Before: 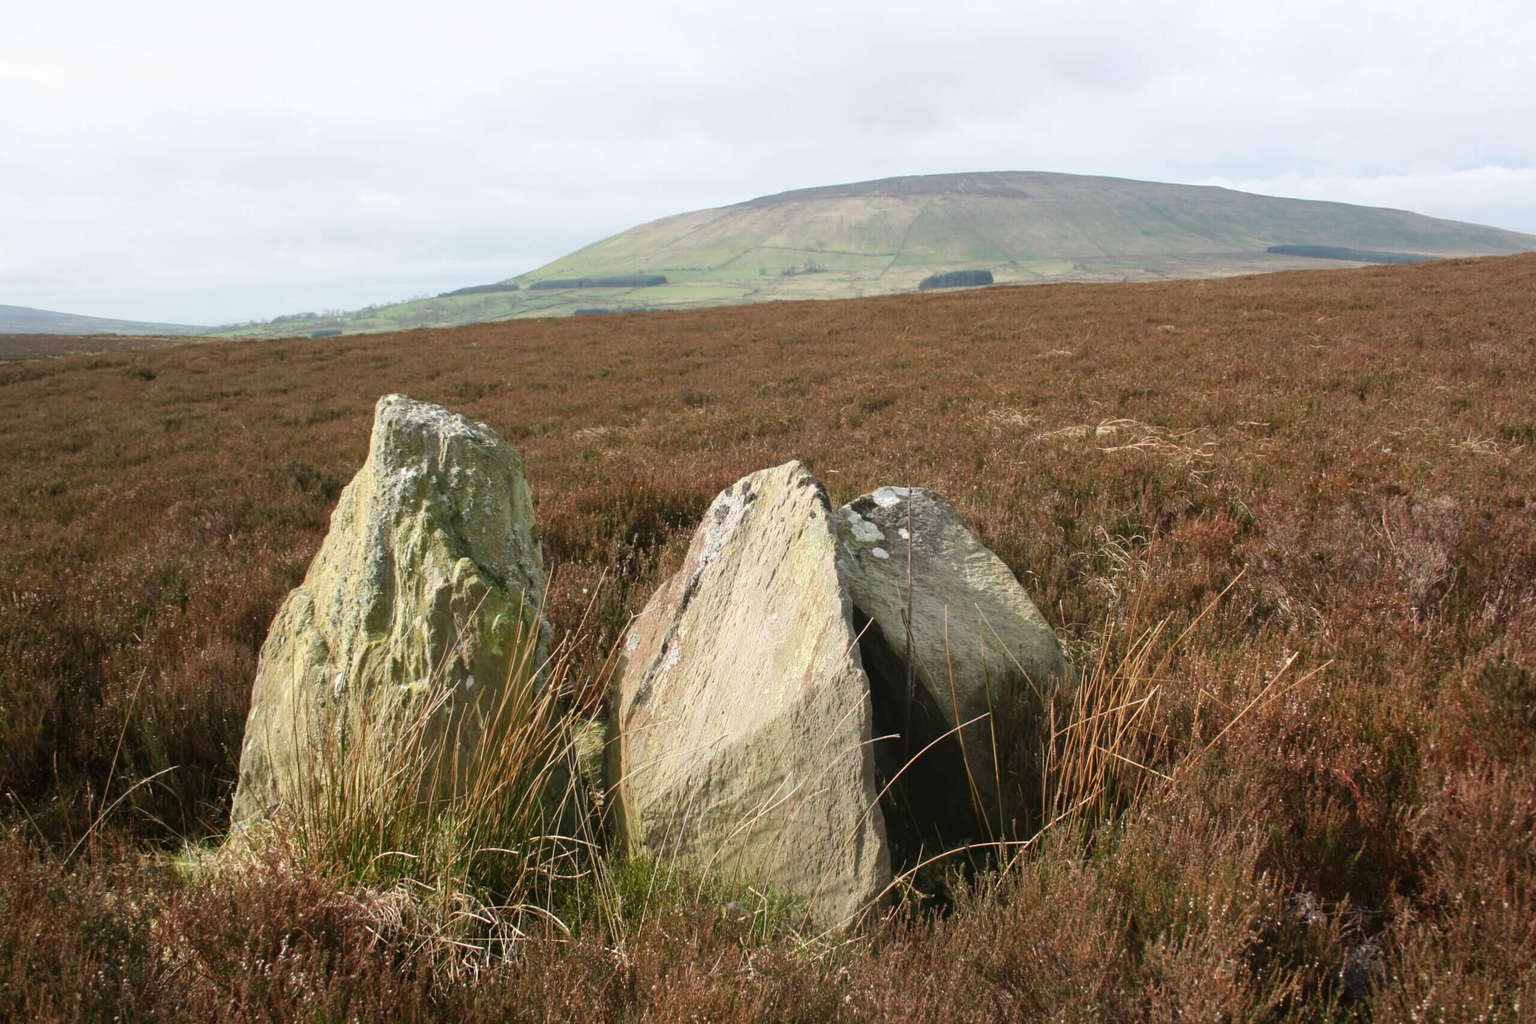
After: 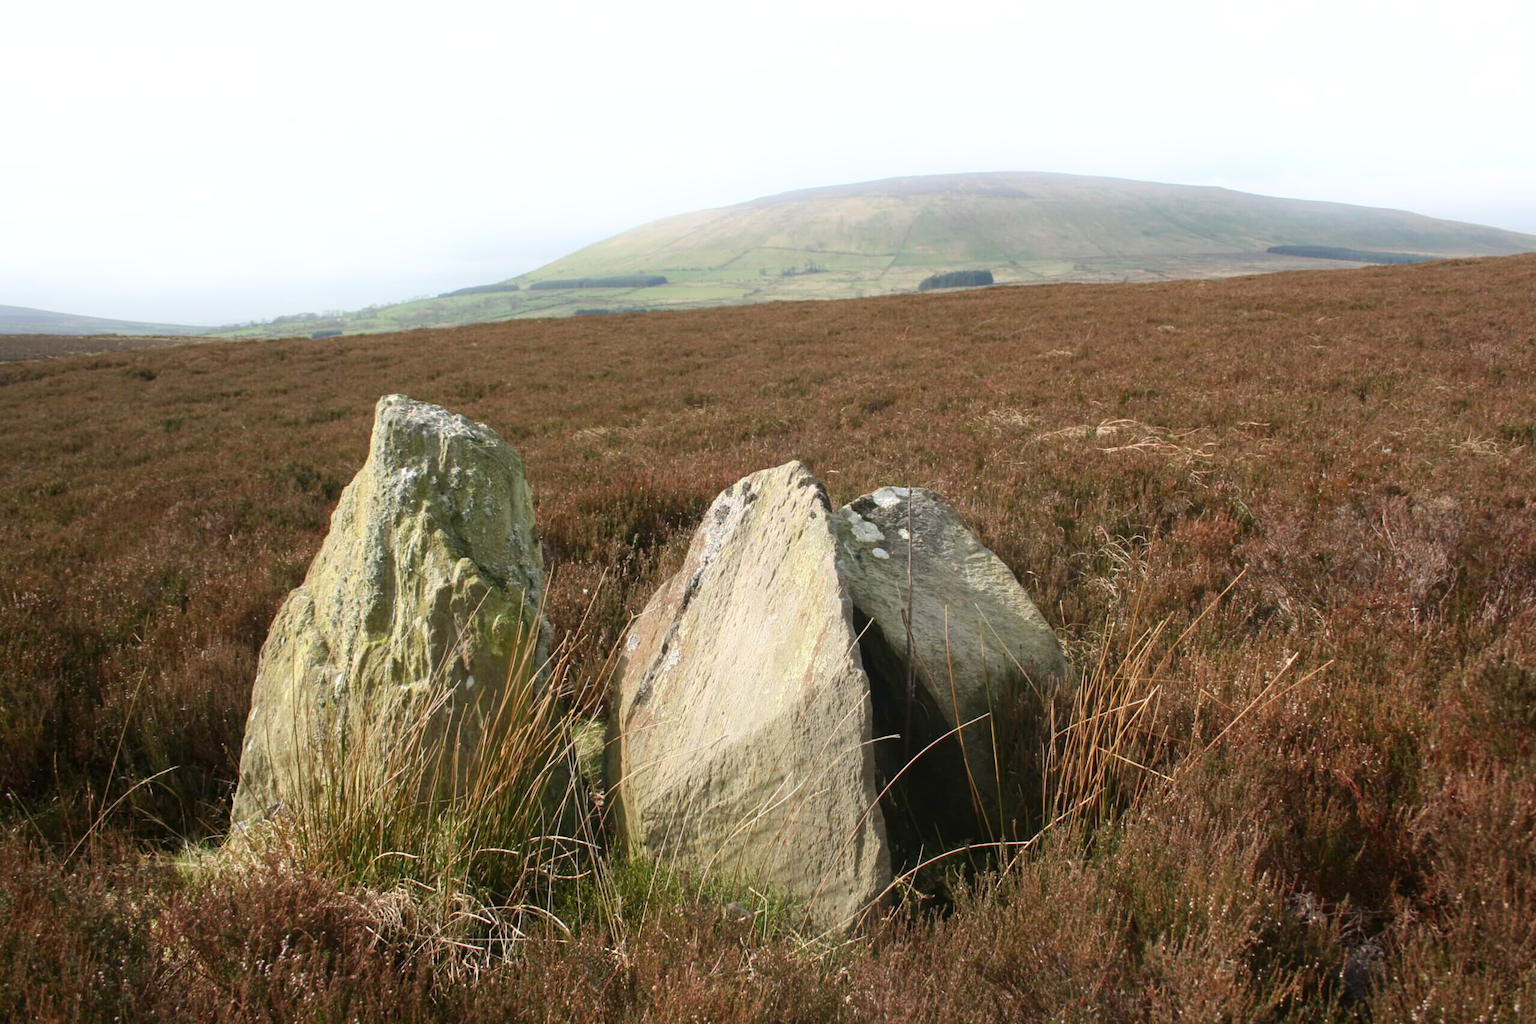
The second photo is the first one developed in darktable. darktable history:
bloom: size 9%, threshold 100%, strength 7%
shadows and highlights: shadows -24.28, highlights 49.77, soften with gaussian
